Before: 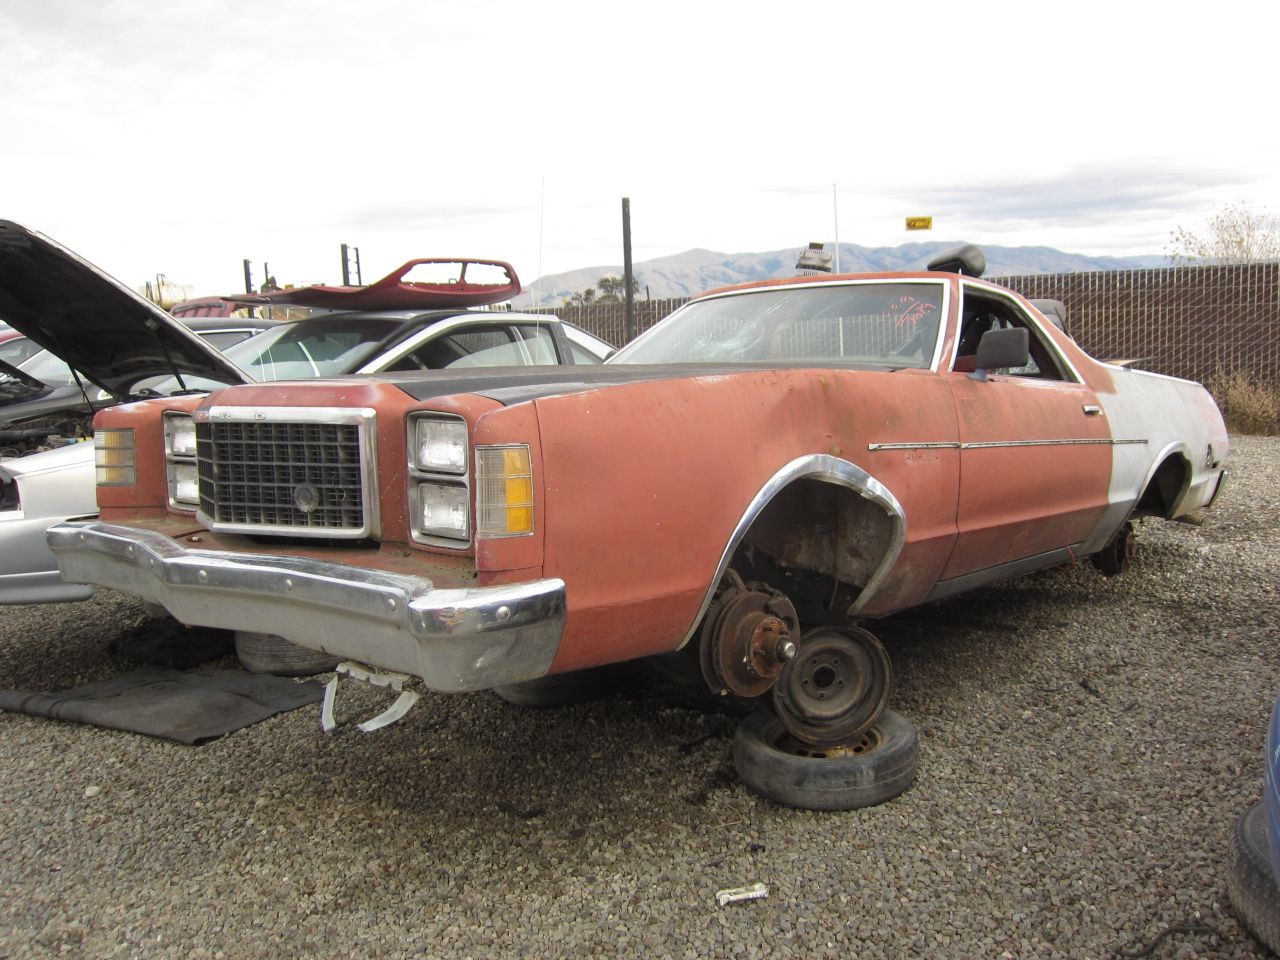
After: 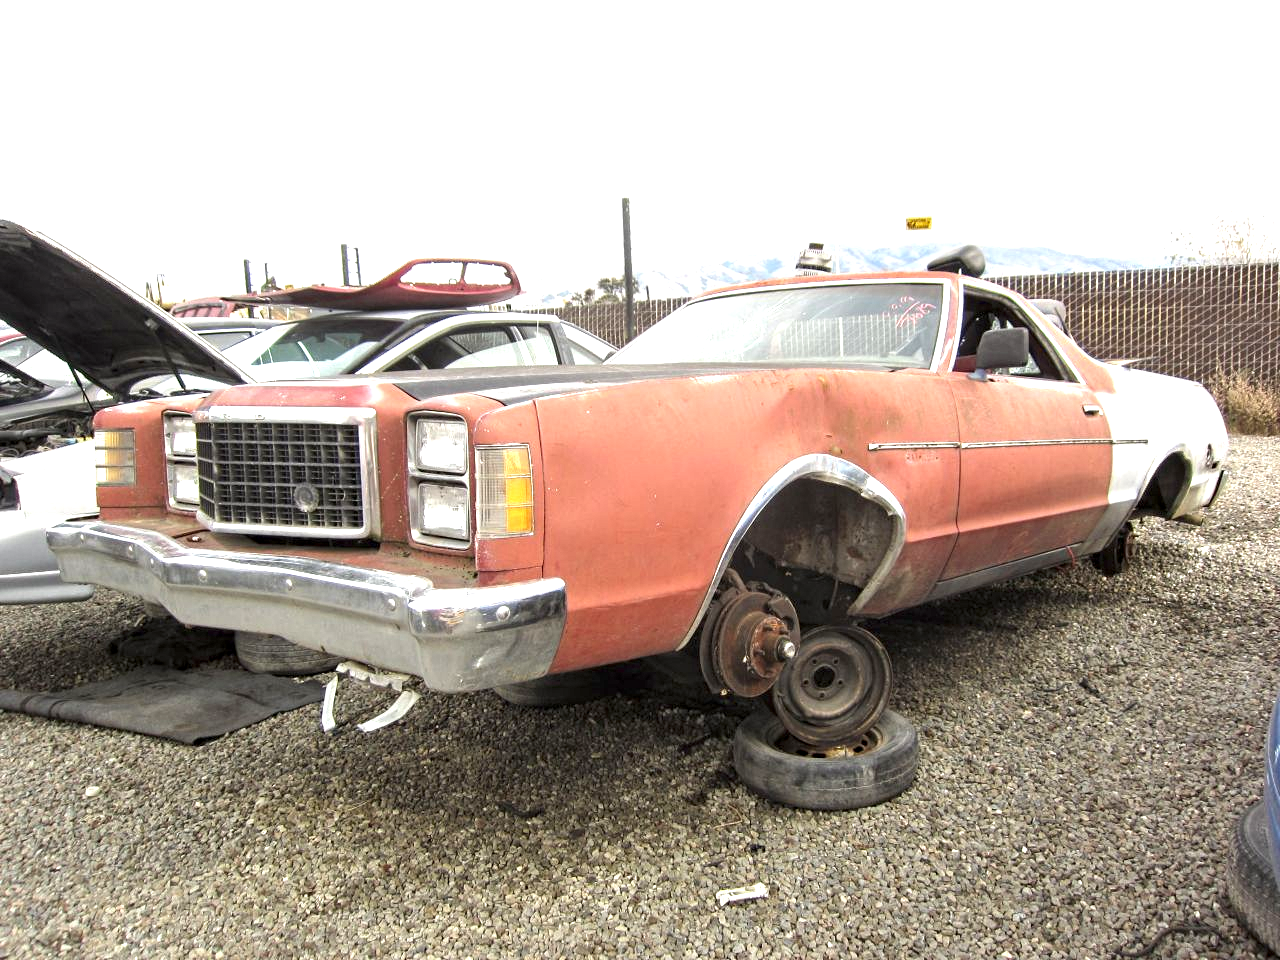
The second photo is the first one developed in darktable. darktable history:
contrast equalizer: octaves 7, y [[0.51, 0.537, 0.559, 0.574, 0.599, 0.618], [0.5 ×6], [0.5 ×6], [0 ×6], [0 ×6]]
exposure: black level correction 0.001, exposure 0.958 EV, compensate highlight preservation false
